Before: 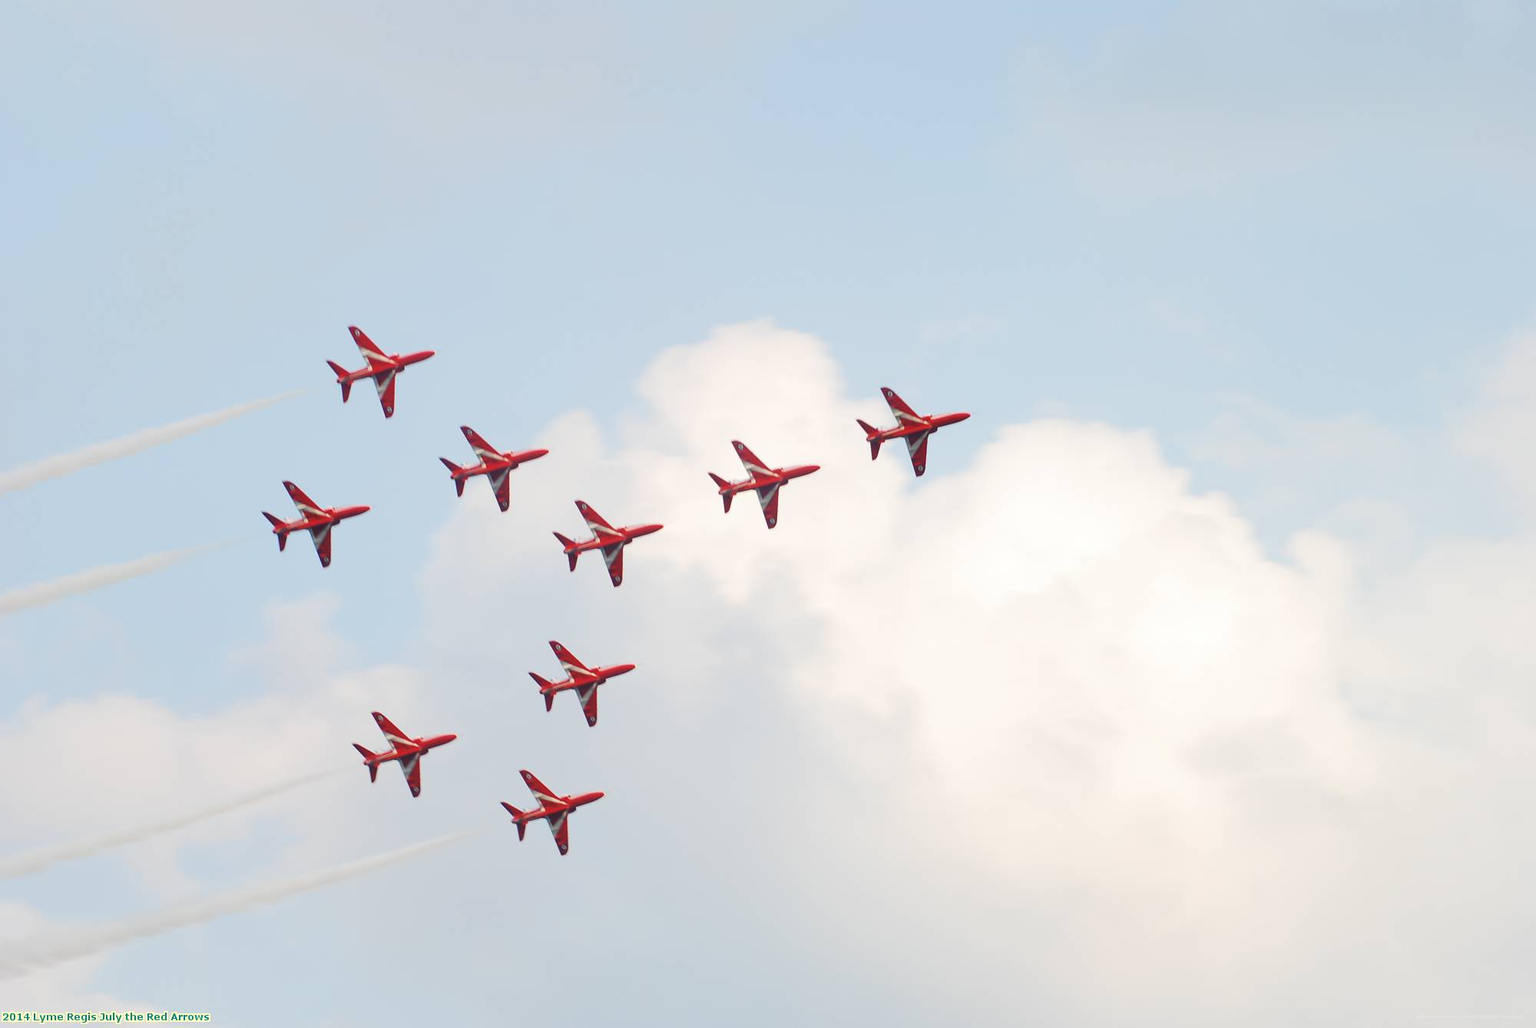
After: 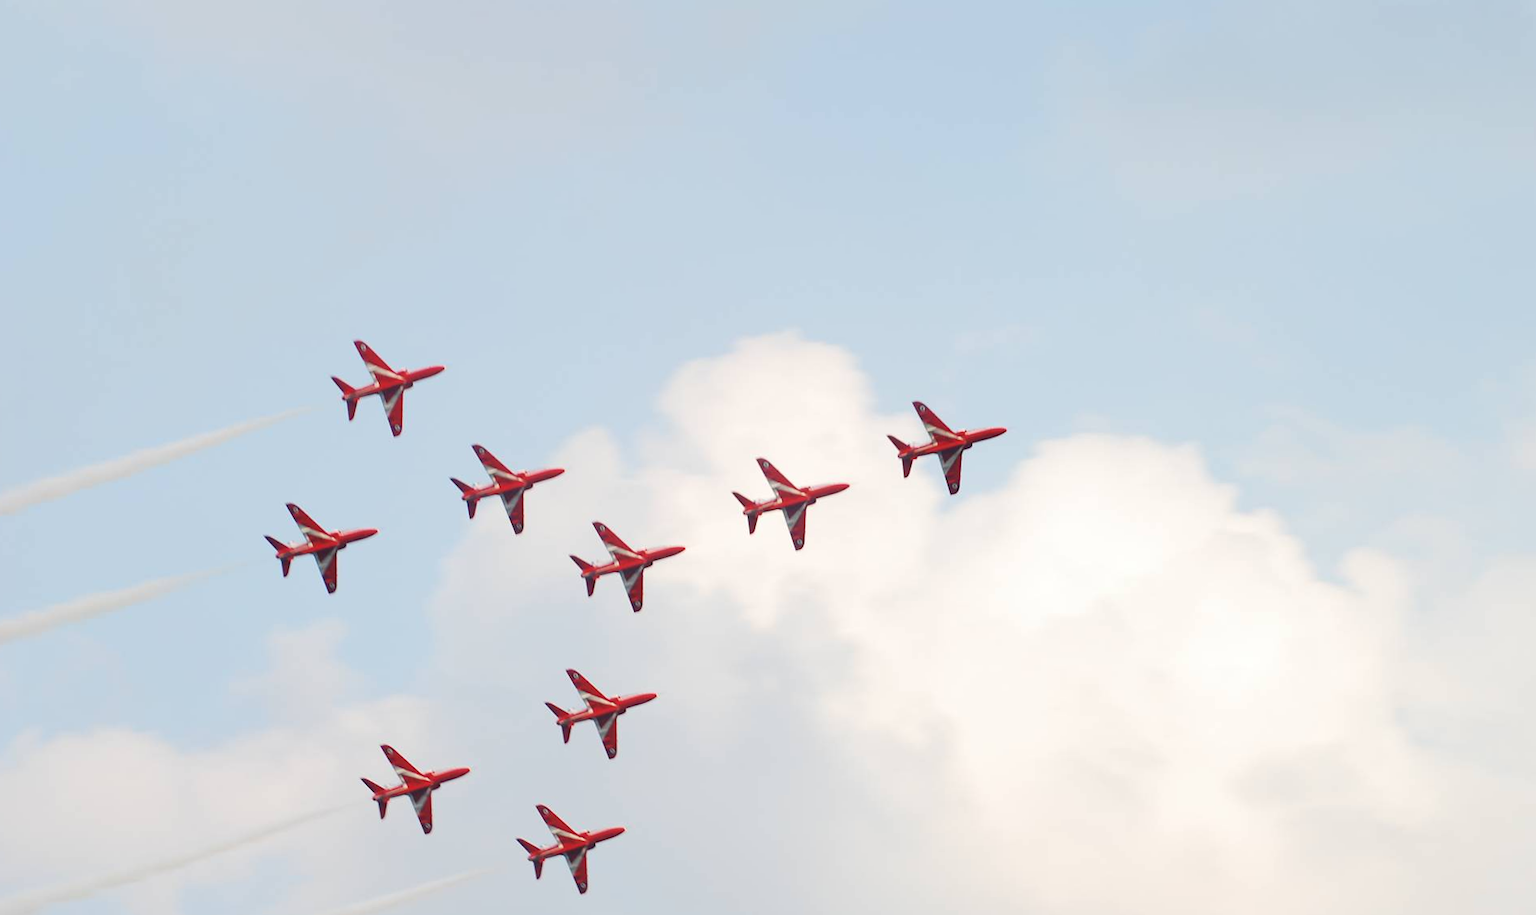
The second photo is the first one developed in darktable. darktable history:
crop and rotate: angle 0.331°, left 0.269%, right 3.512%, bottom 14.251%
